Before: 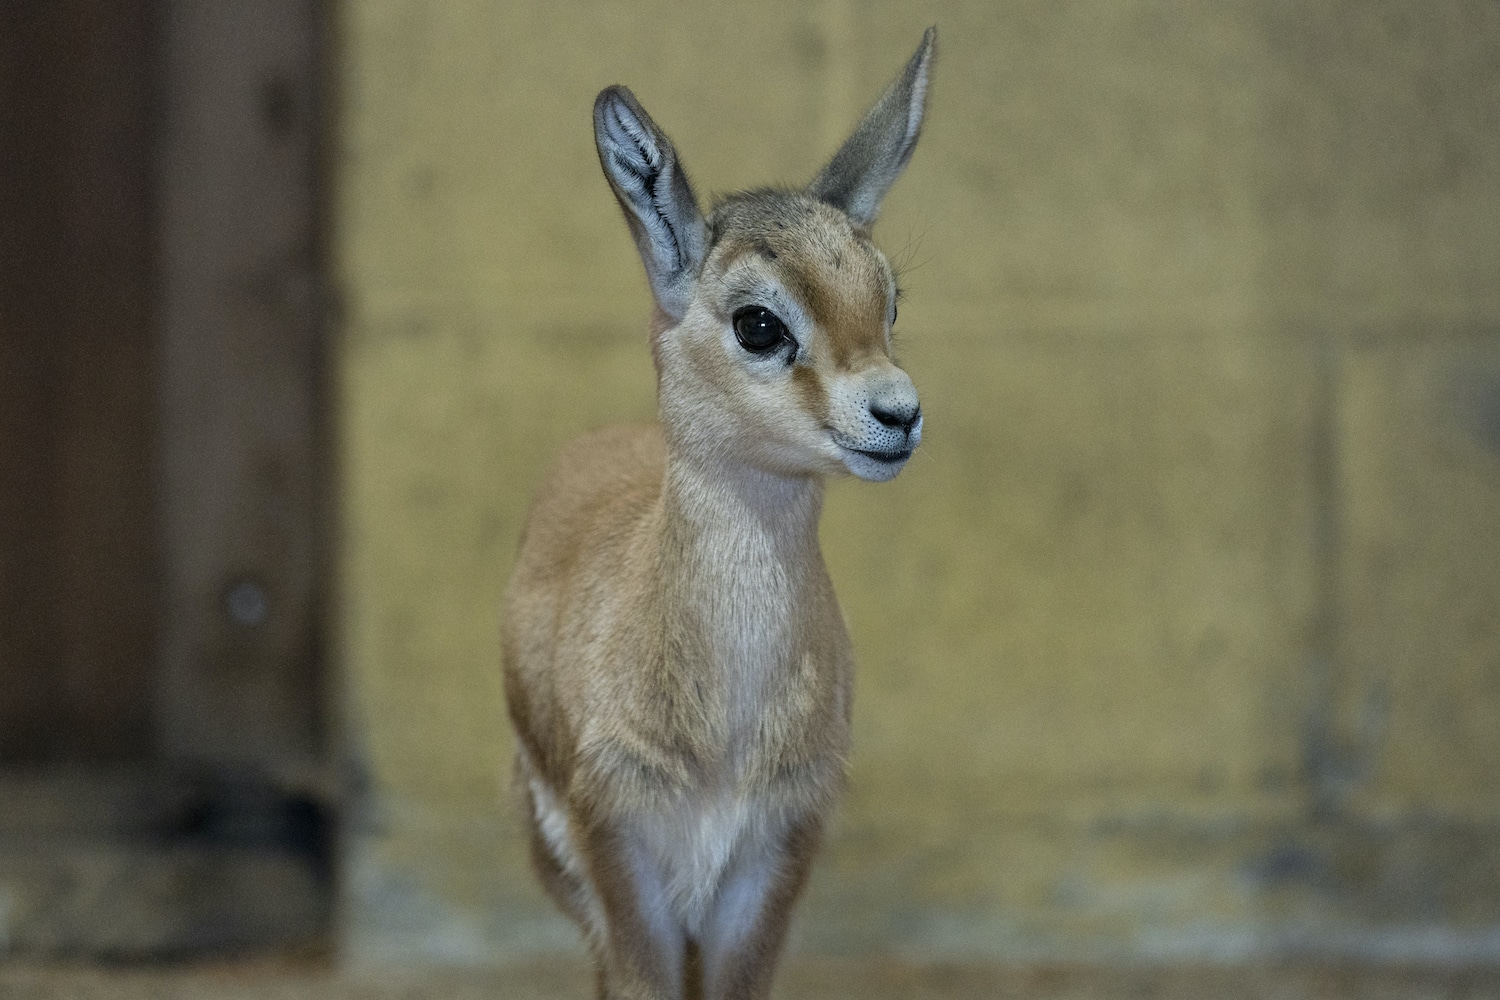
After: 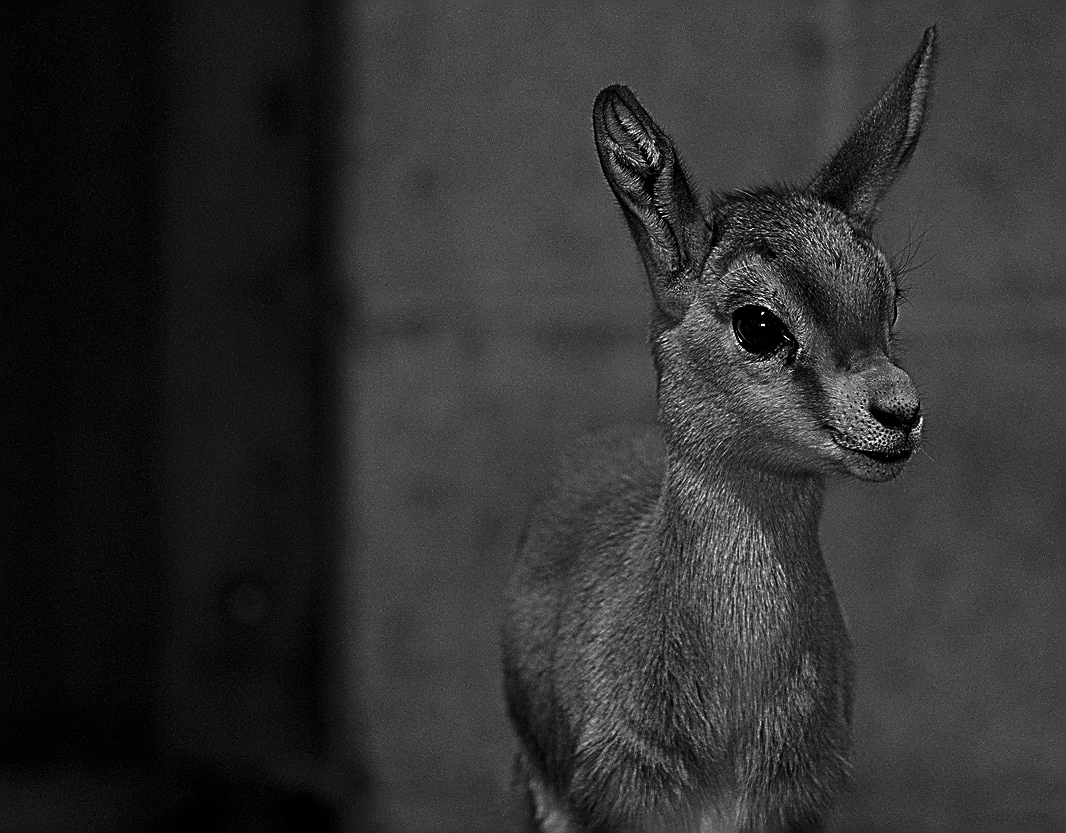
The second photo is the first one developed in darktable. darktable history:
contrast brightness saturation: contrast -0.03, brightness -0.59, saturation -1
crop: right 28.885%, bottom 16.626%
sharpen: amount 1.861
